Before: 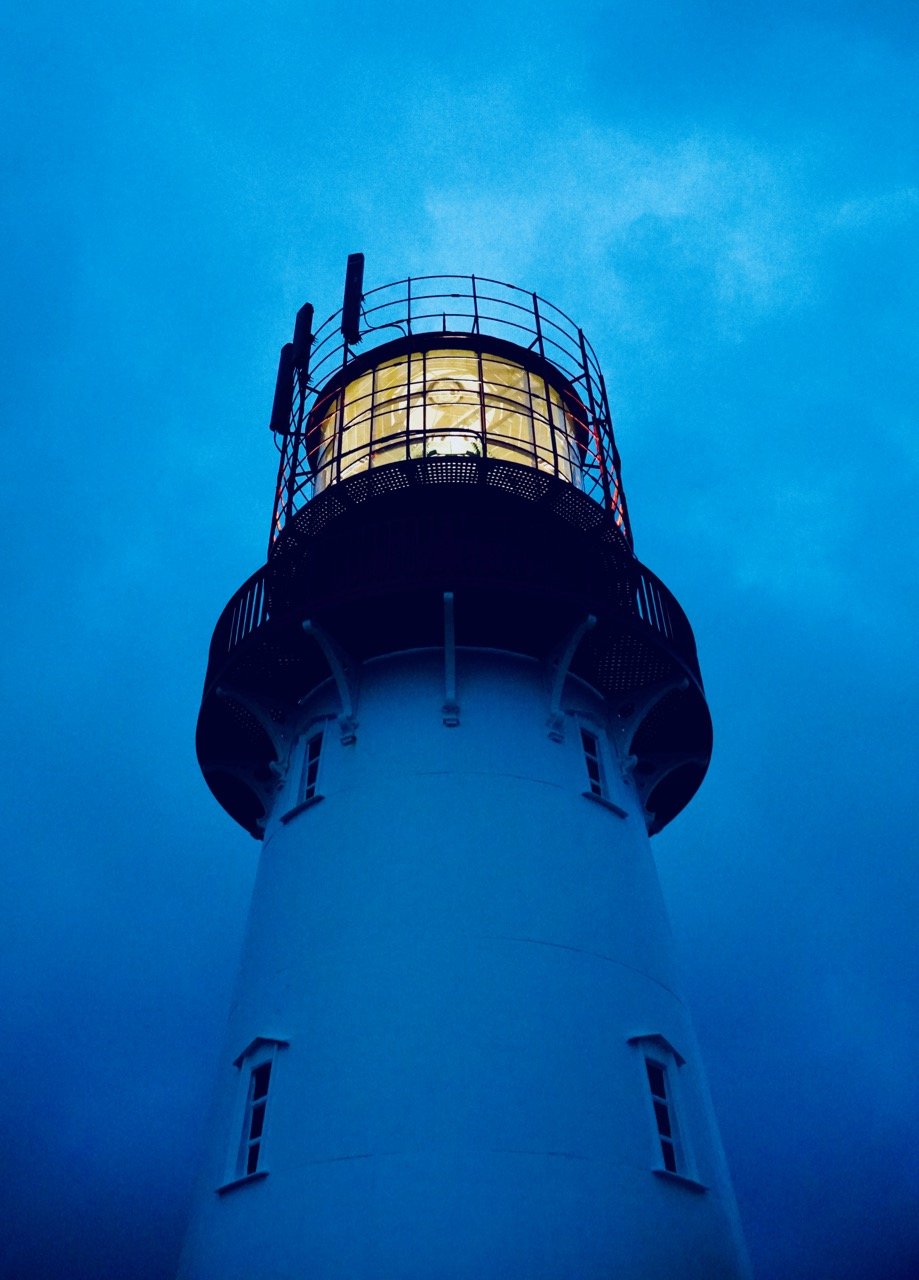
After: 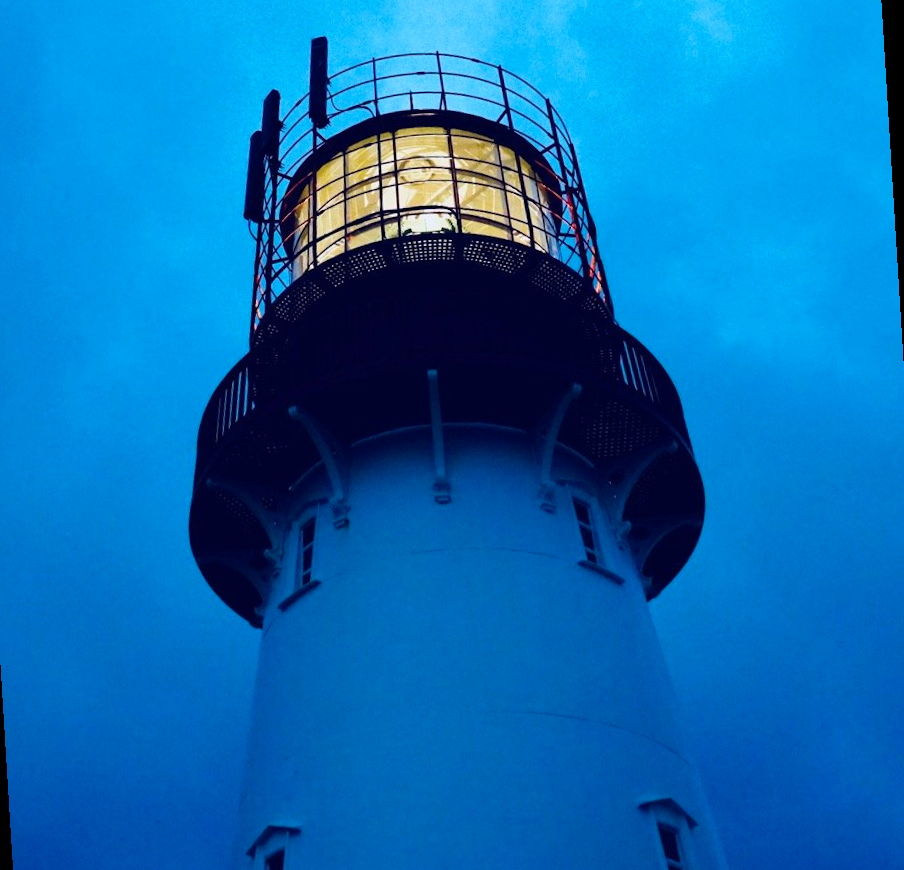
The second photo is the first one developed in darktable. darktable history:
contrast brightness saturation: contrast 0.1, brightness 0.03, saturation 0.09
crop and rotate: left 1.814%, top 12.818%, right 0.25%, bottom 9.225%
rotate and perspective: rotation -3.52°, crop left 0.036, crop right 0.964, crop top 0.081, crop bottom 0.919
